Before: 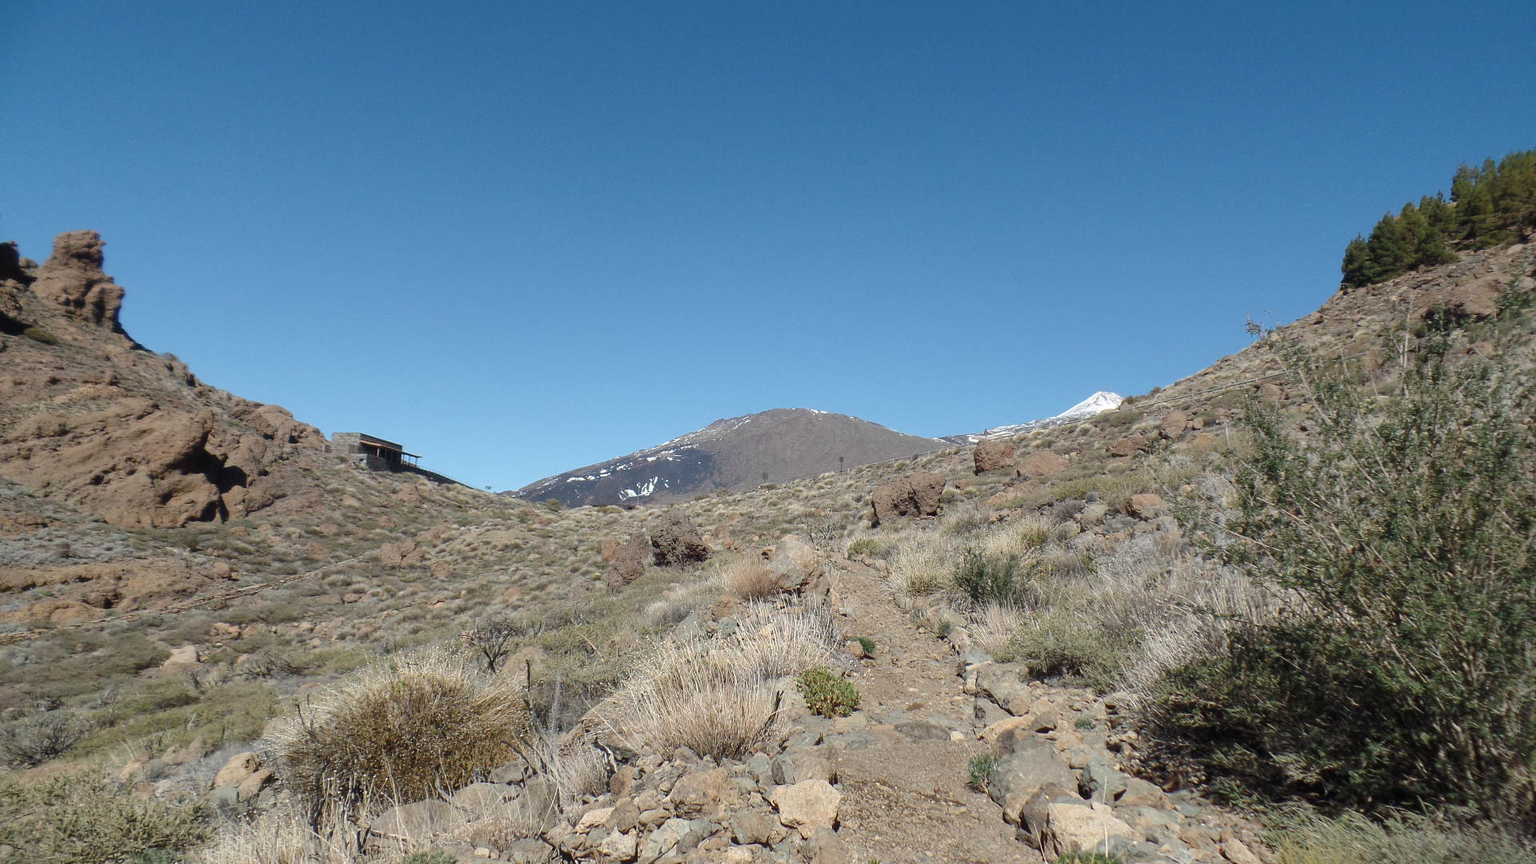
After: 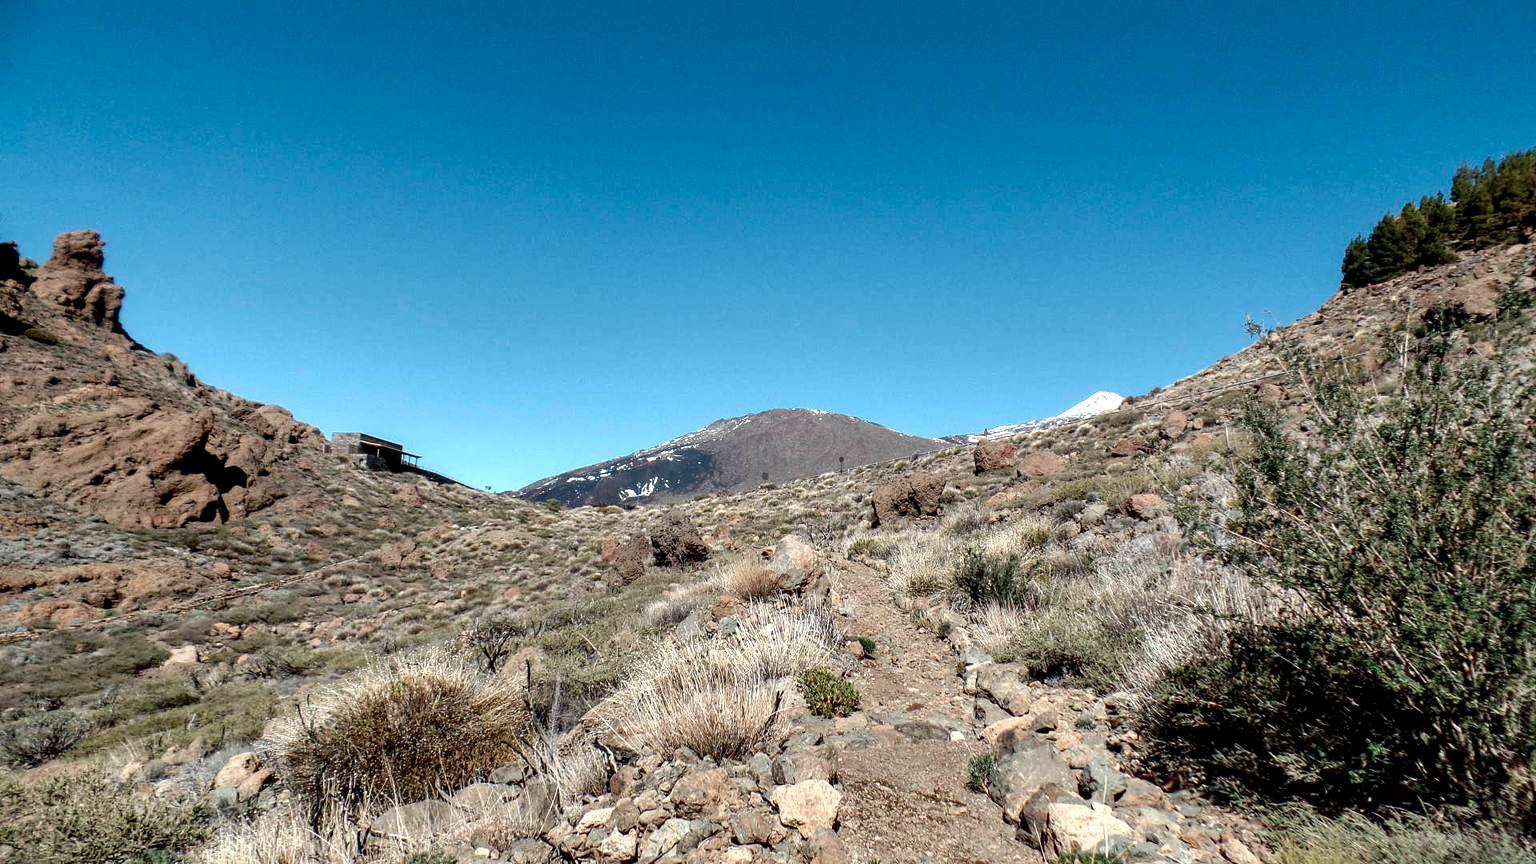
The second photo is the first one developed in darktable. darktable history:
sharpen: radius 5.325, amount 0.312, threshold 26.433
local contrast: highlights 80%, shadows 57%, detail 175%, midtone range 0.602
color reconstruction: threshold 112.74, spatial extent 487.26, range extent 12.1
shadows and highlights: radius 133.83, soften with gaussian
